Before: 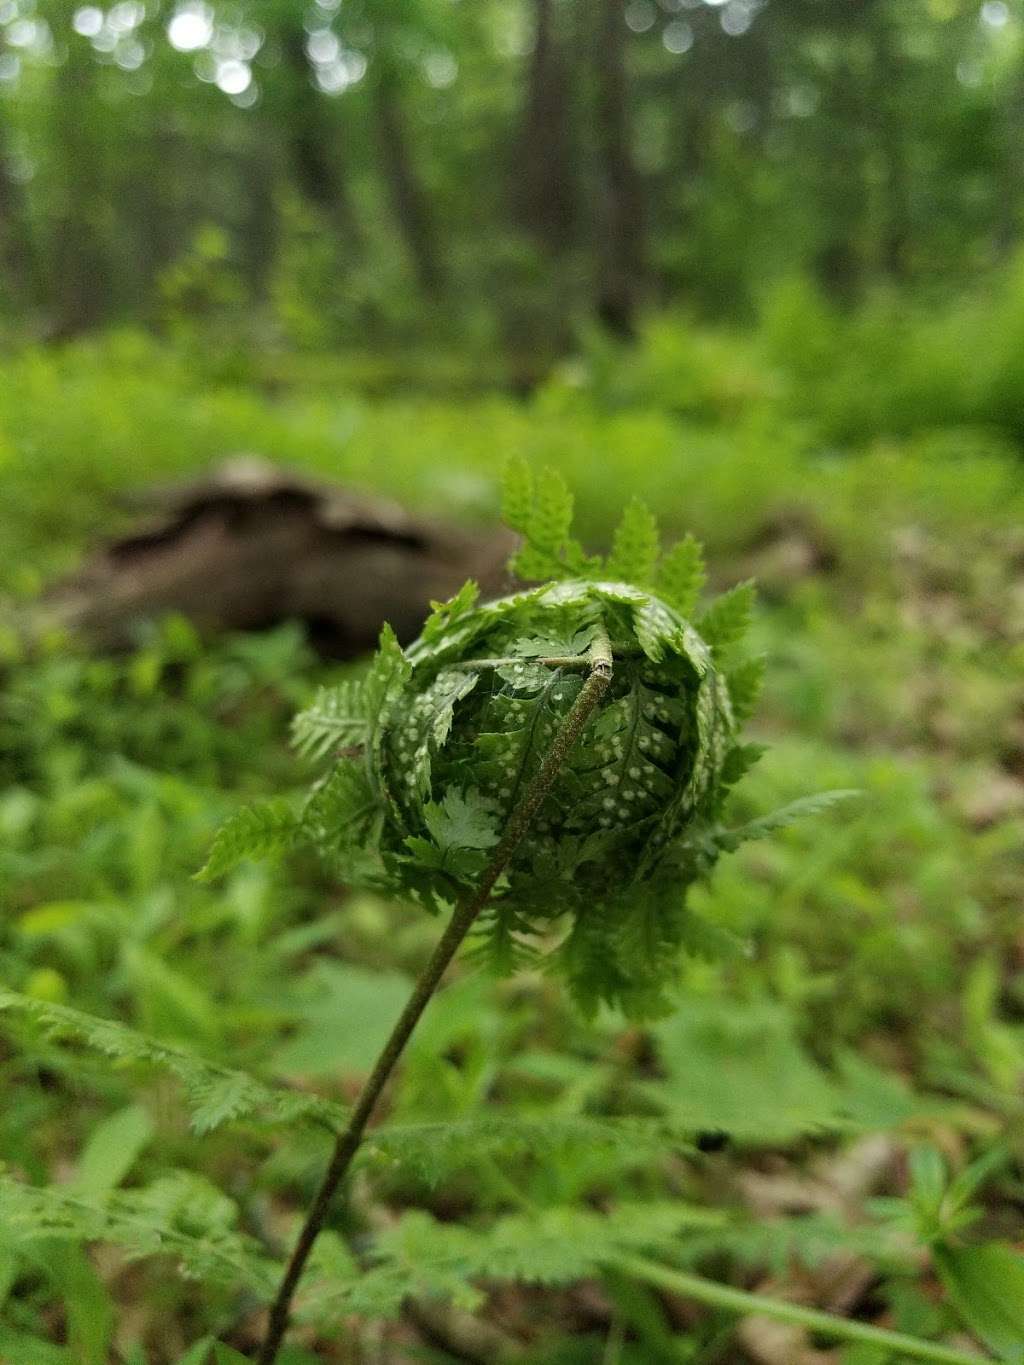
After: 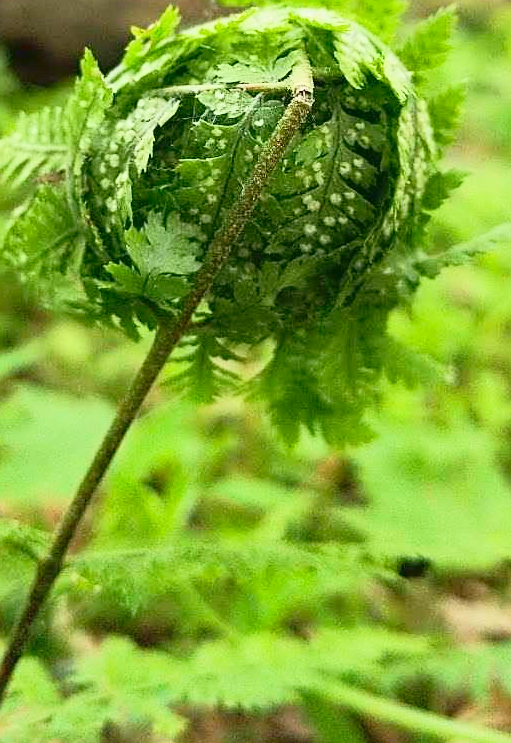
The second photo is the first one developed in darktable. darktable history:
sharpen: on, module defaults
tone curve: curves: ch0 [(0, 0.052) (0.207, 0.35) (0.392, 0.592) (0.54, 0.803) (0.725, 0.922) (0.99, 0.974)], color space Lab, linked channels, preserve colors none
crop: left 29.284%, top 42.087%, right 20.787%, bottom 3.472%
